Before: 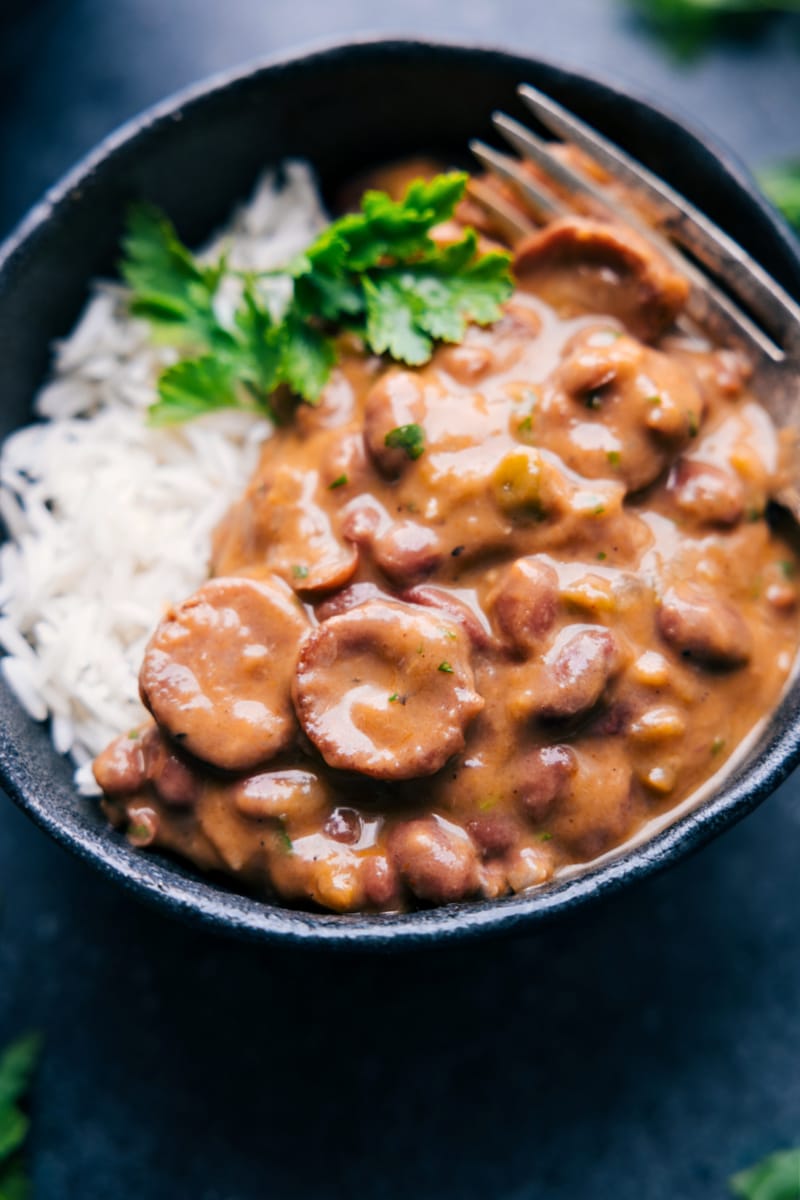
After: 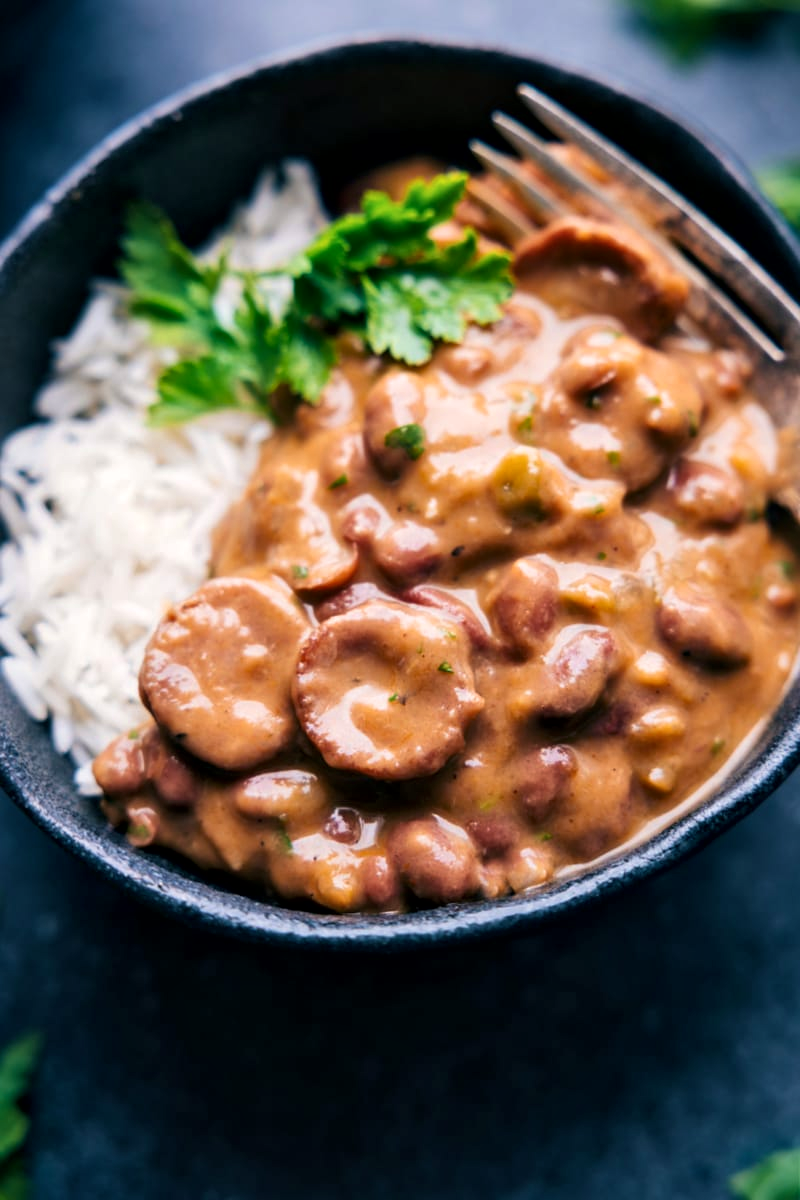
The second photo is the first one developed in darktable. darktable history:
local contrast: mode bilateral grid, contrast 19, coarseness 50, detail 141%, midtone range 0.2
velvia: on, module defaults
